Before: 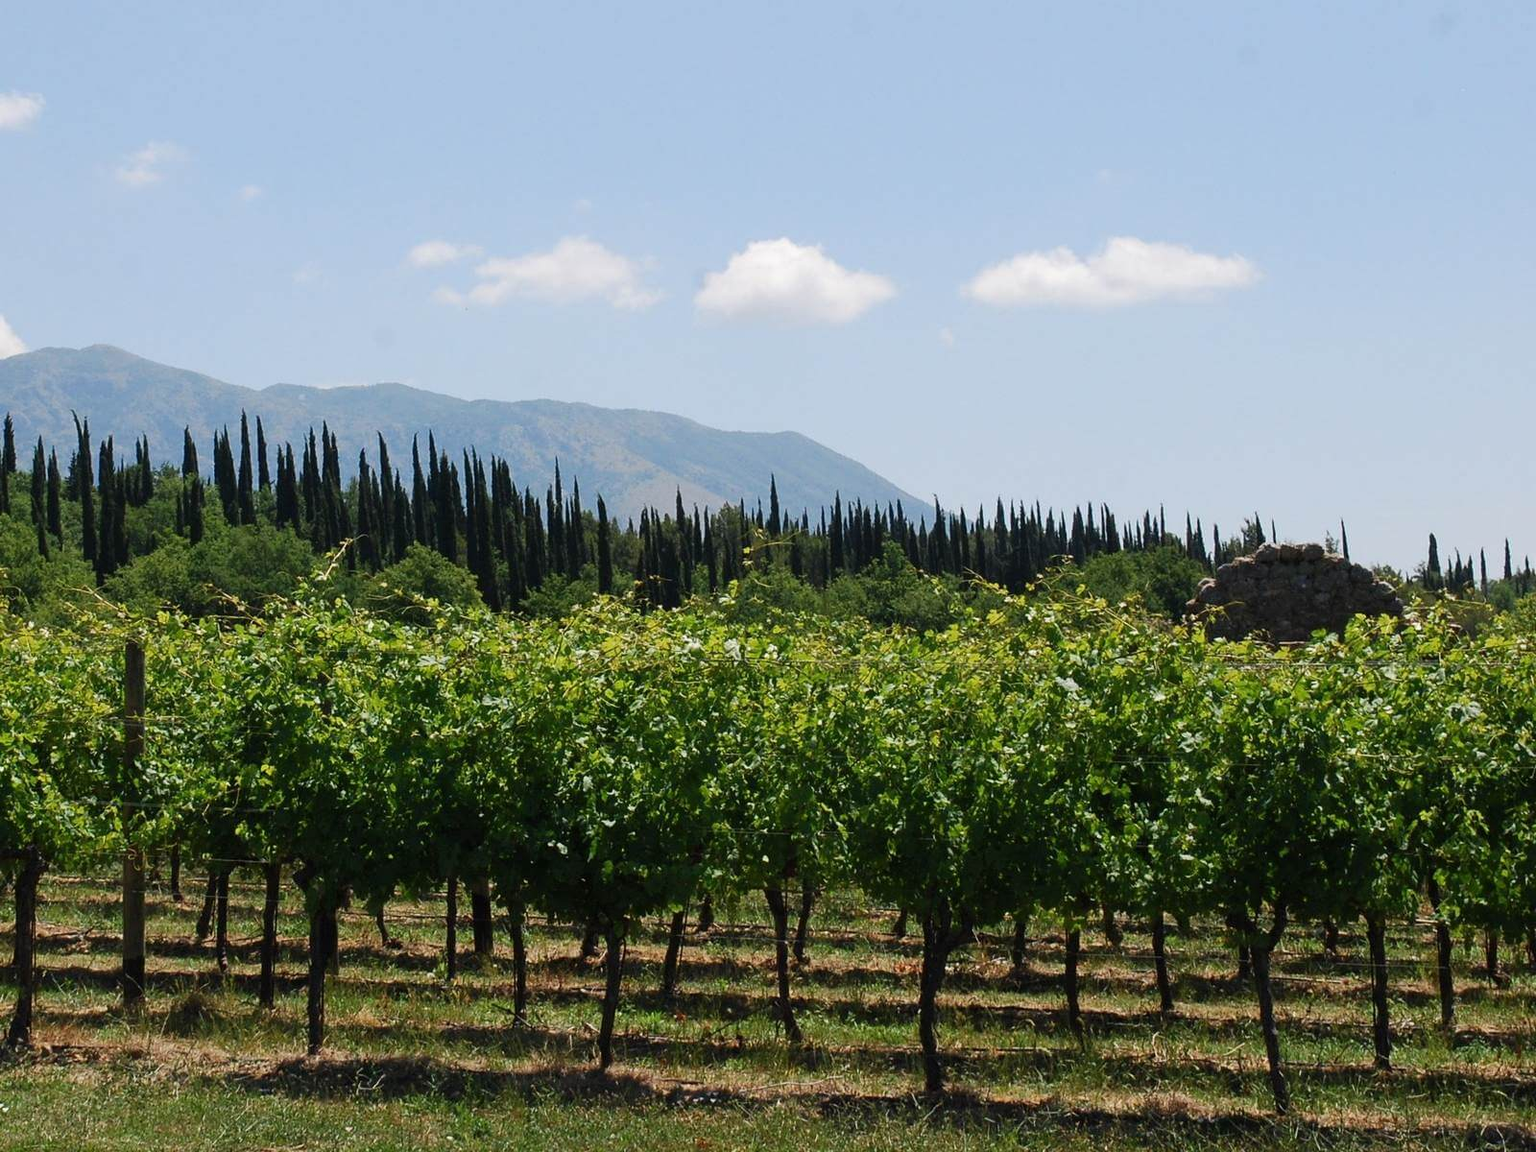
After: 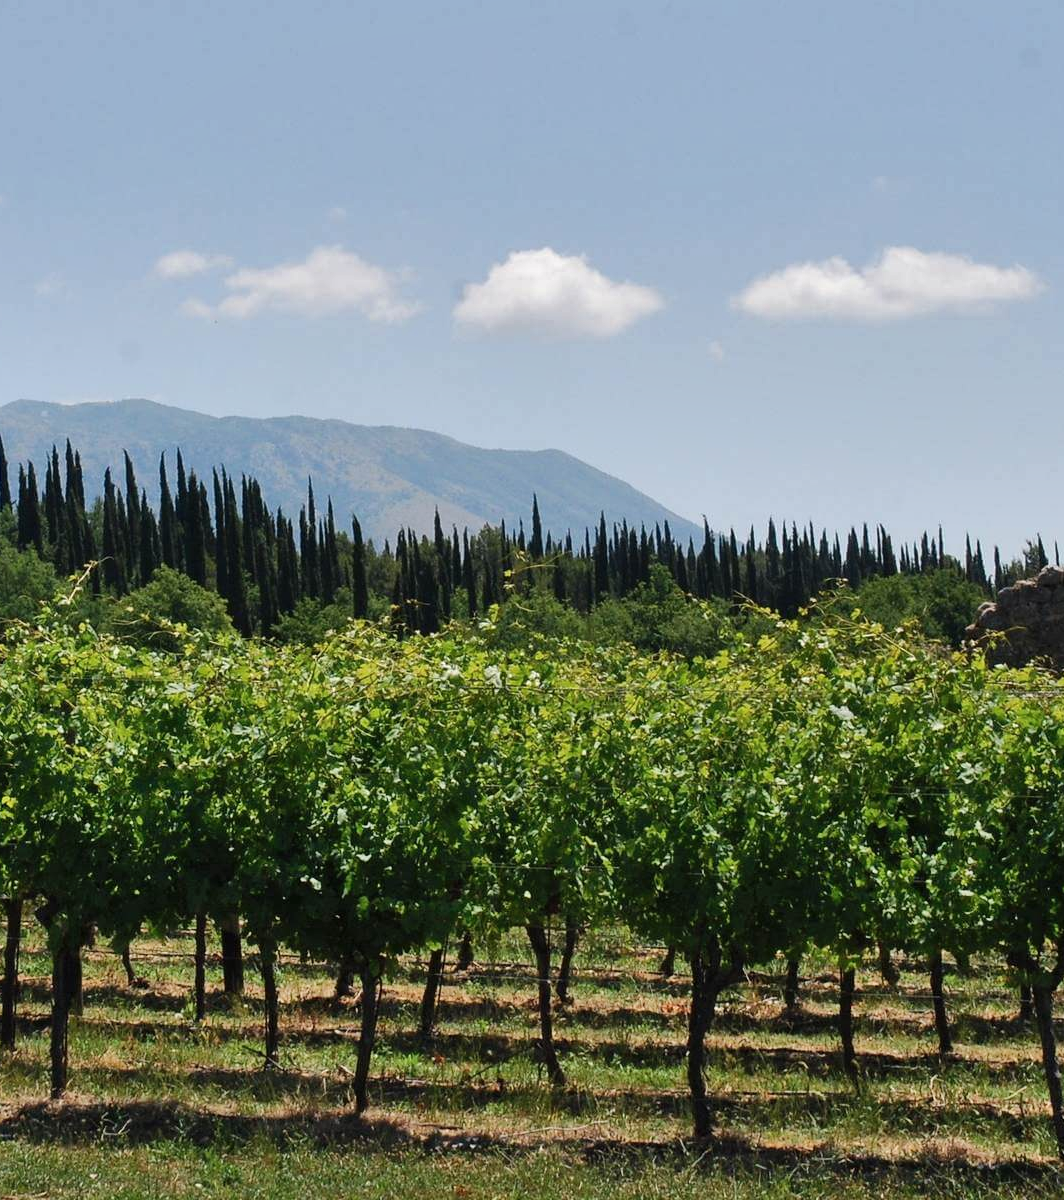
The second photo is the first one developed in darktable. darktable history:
crop: left 16.899%, right 16.556%
shadows and highlights: highlights color adjustment 0%, low approximation 0.01, soften with gaussian
